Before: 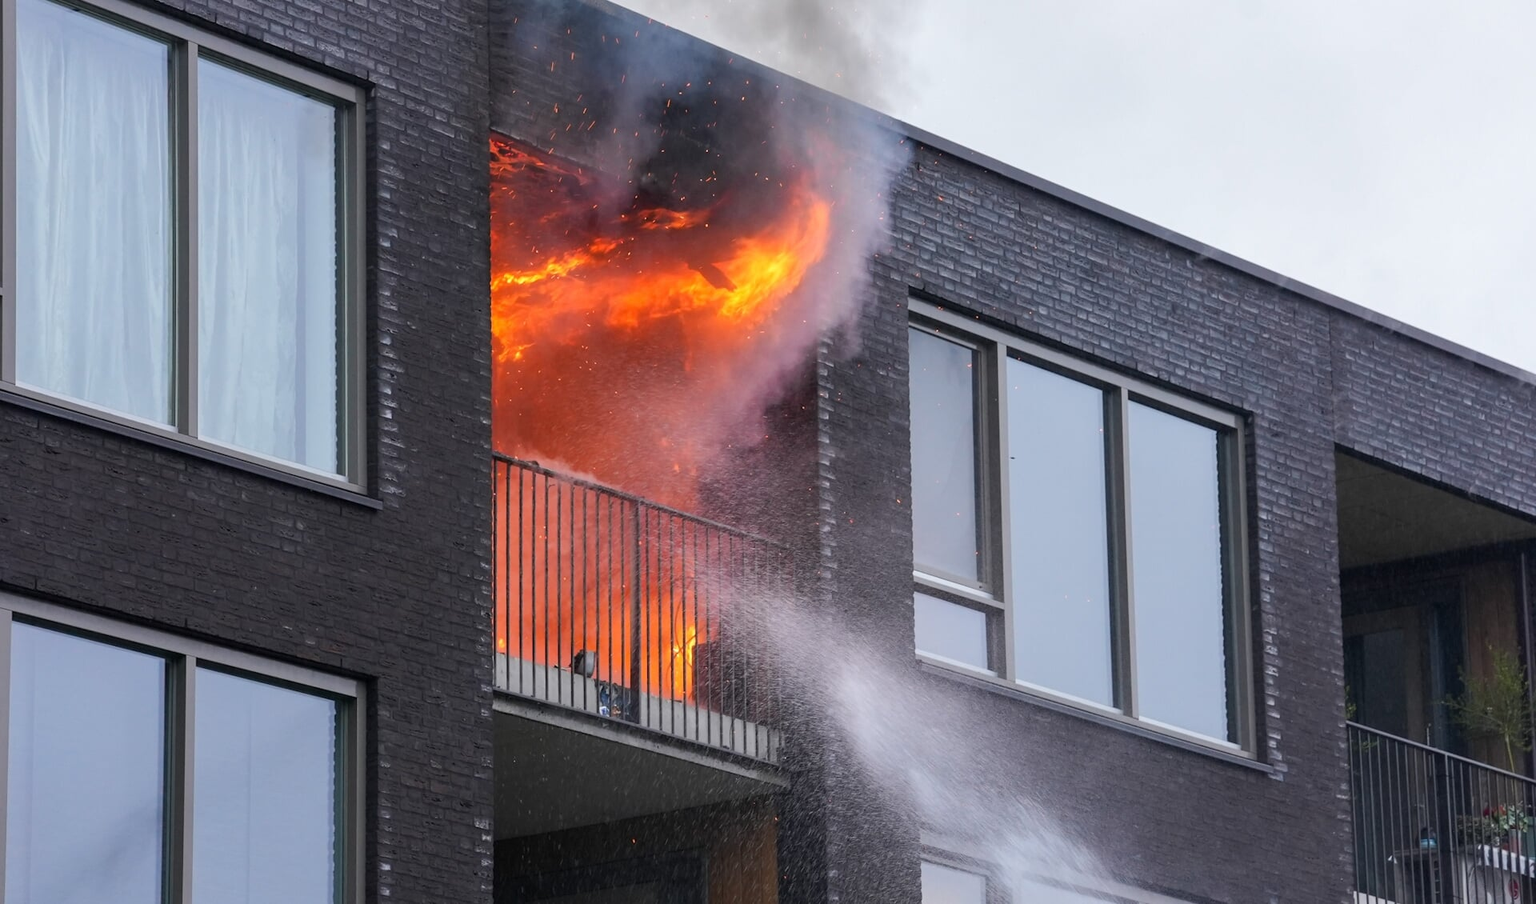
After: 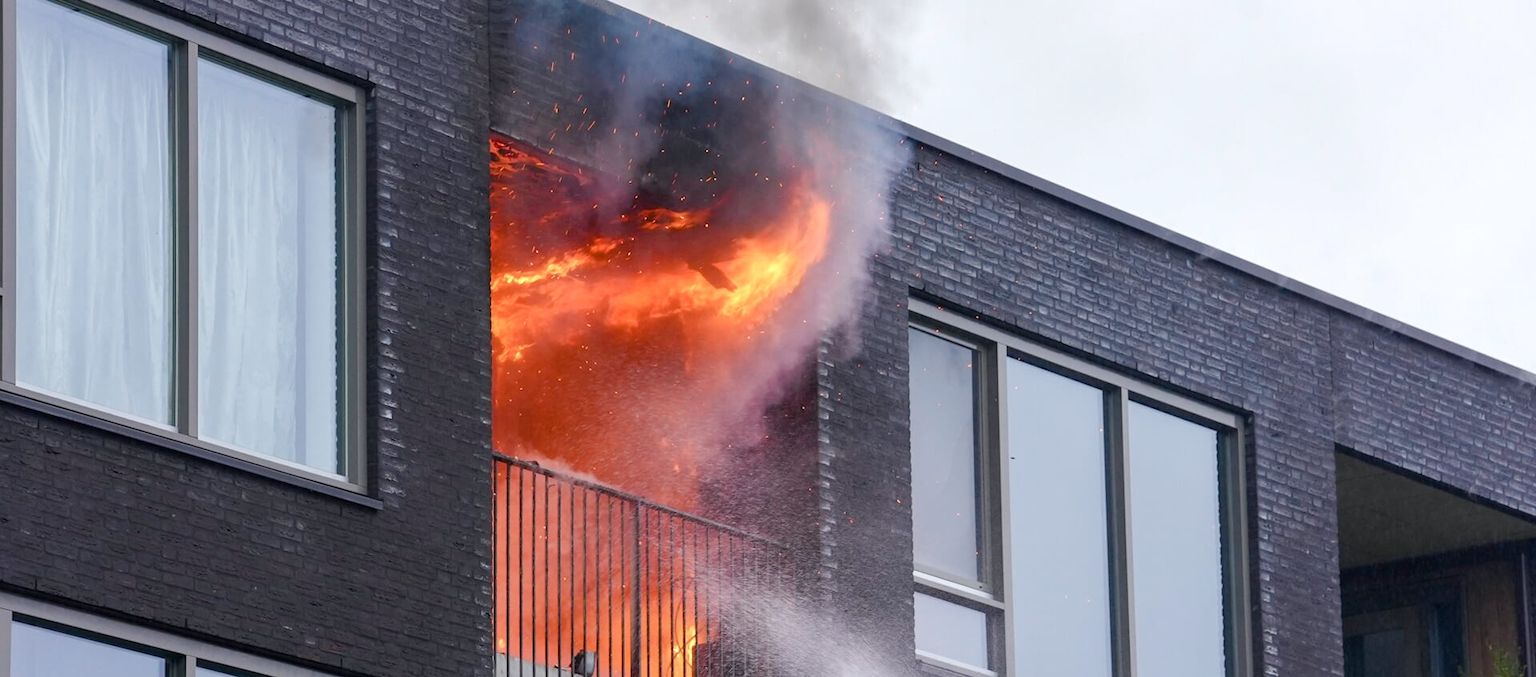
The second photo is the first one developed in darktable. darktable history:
exposure: exposure 0.151 EV, compensate exposure bias true, compensate highlight preservation false
crop: bottom 24.988%
contrast brightness saturation: saturation -0.055
color balance rgb: shadows lift › chroma 1.025%, shadows lift › hue 240.63°, perceptual saturation grading › global saturation 20%, perceptual saturation grading › highlights -49.974%, perceptual saturation grading › shadows 25.287%, global vibrance 20%
